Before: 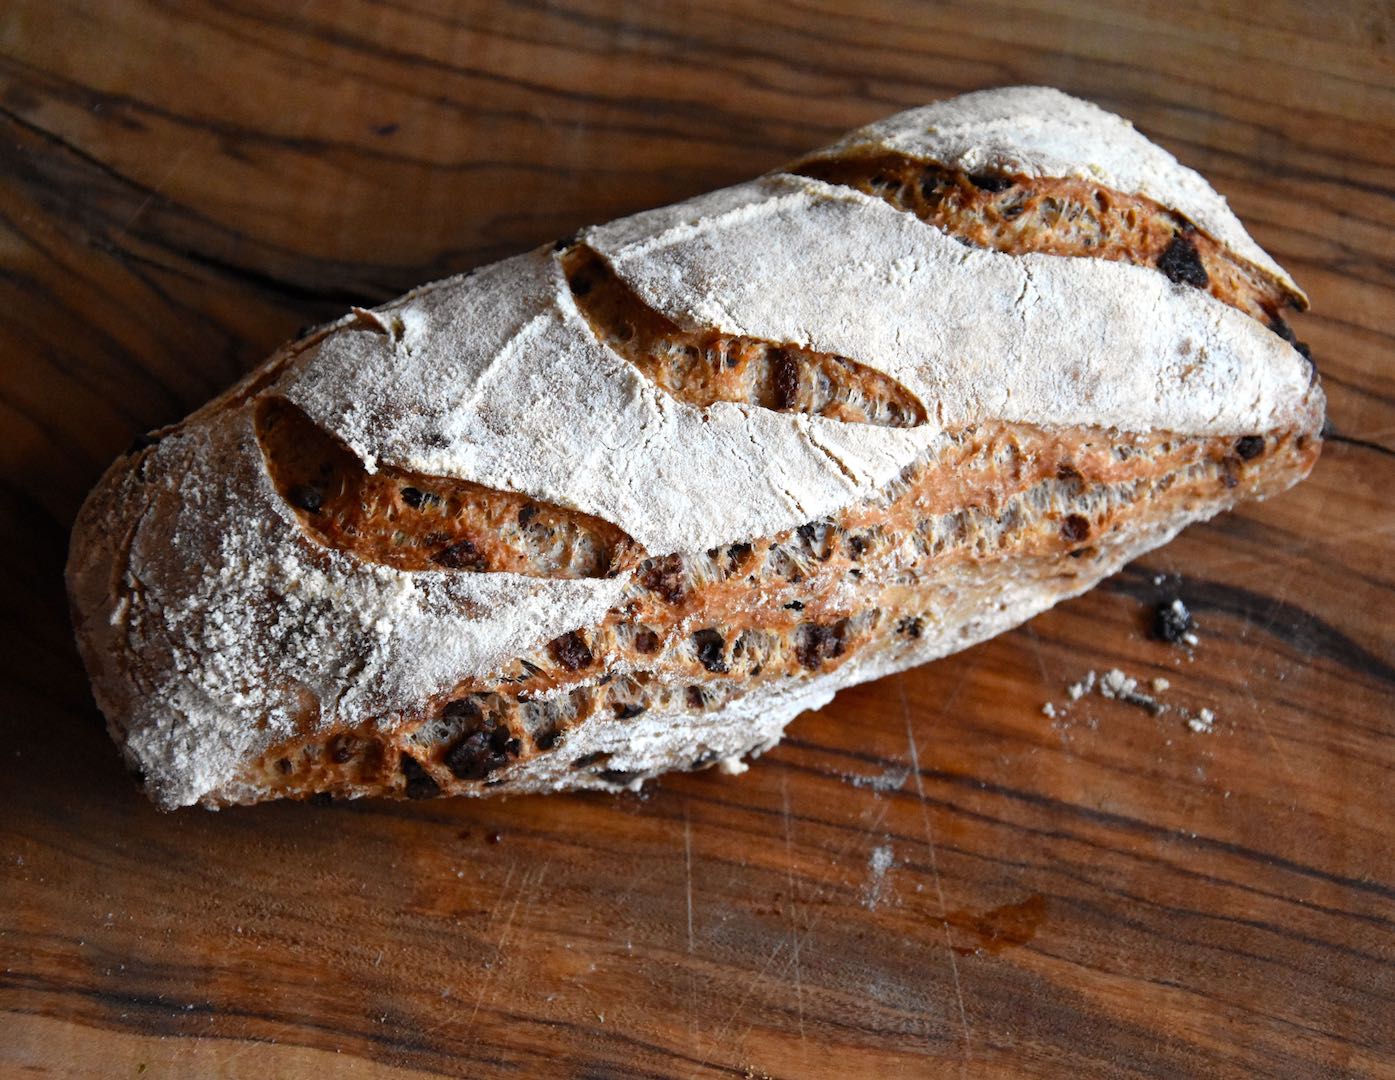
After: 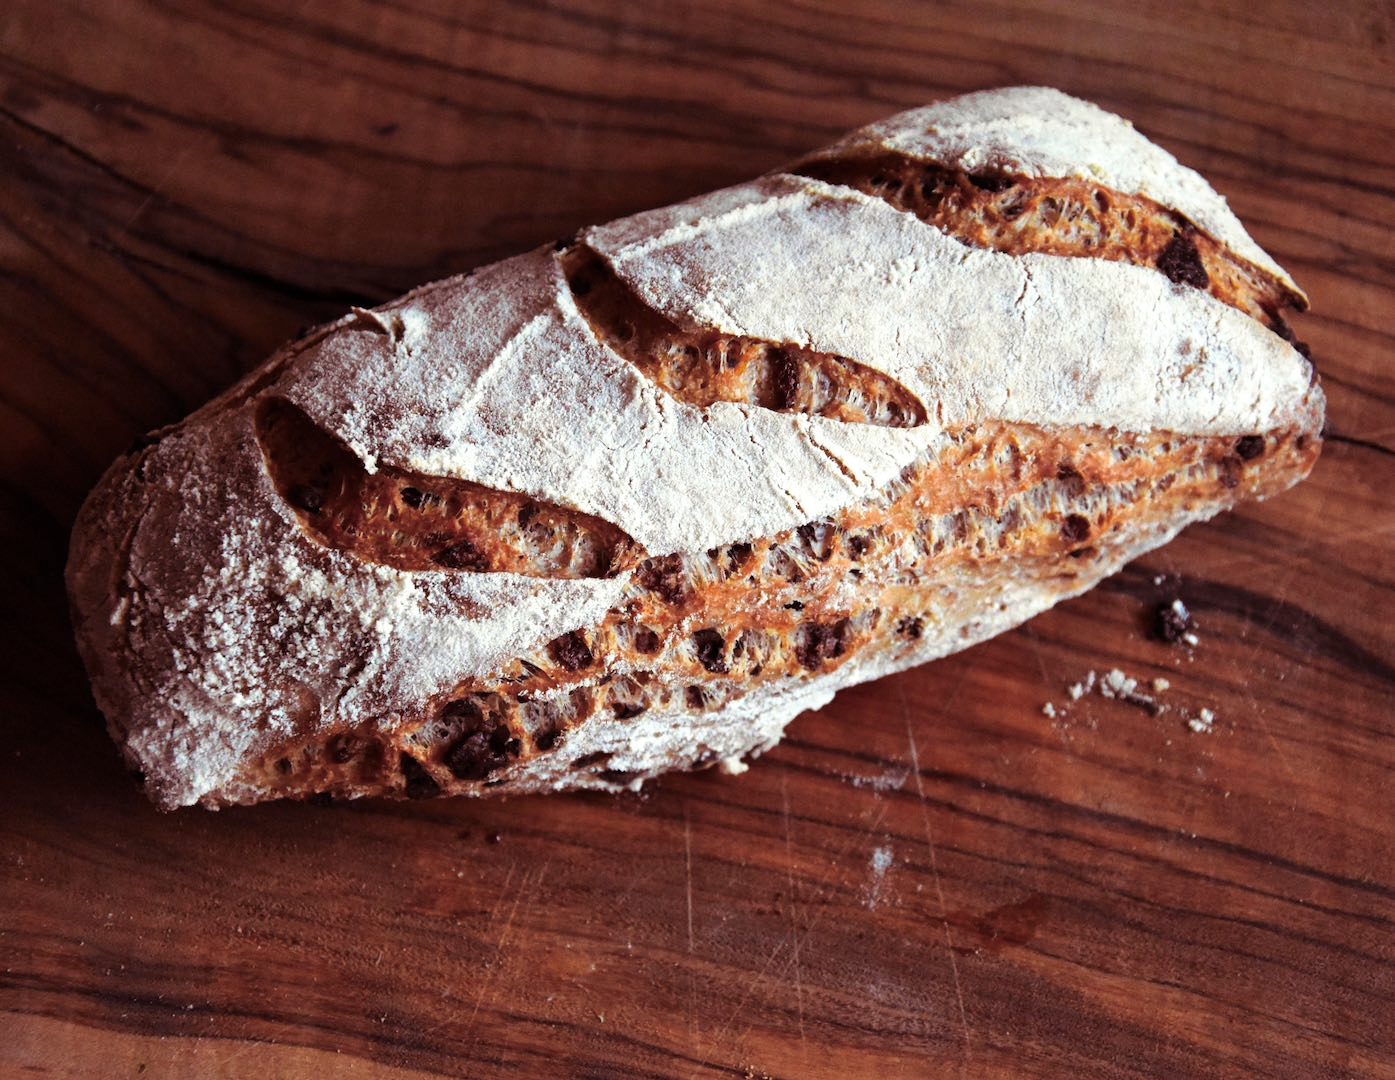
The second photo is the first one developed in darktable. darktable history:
contrast brightness saturation: contrast 0.09, saturation 0.28
split-toning: on, module defaults
